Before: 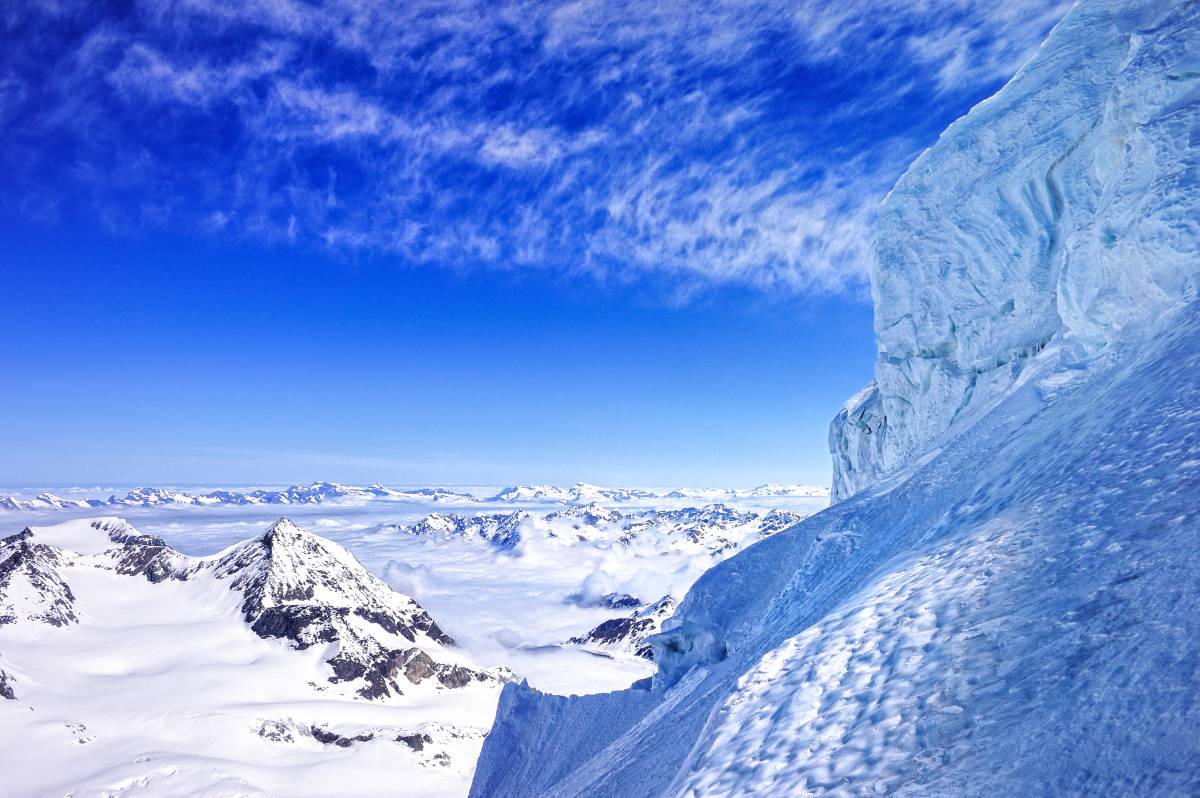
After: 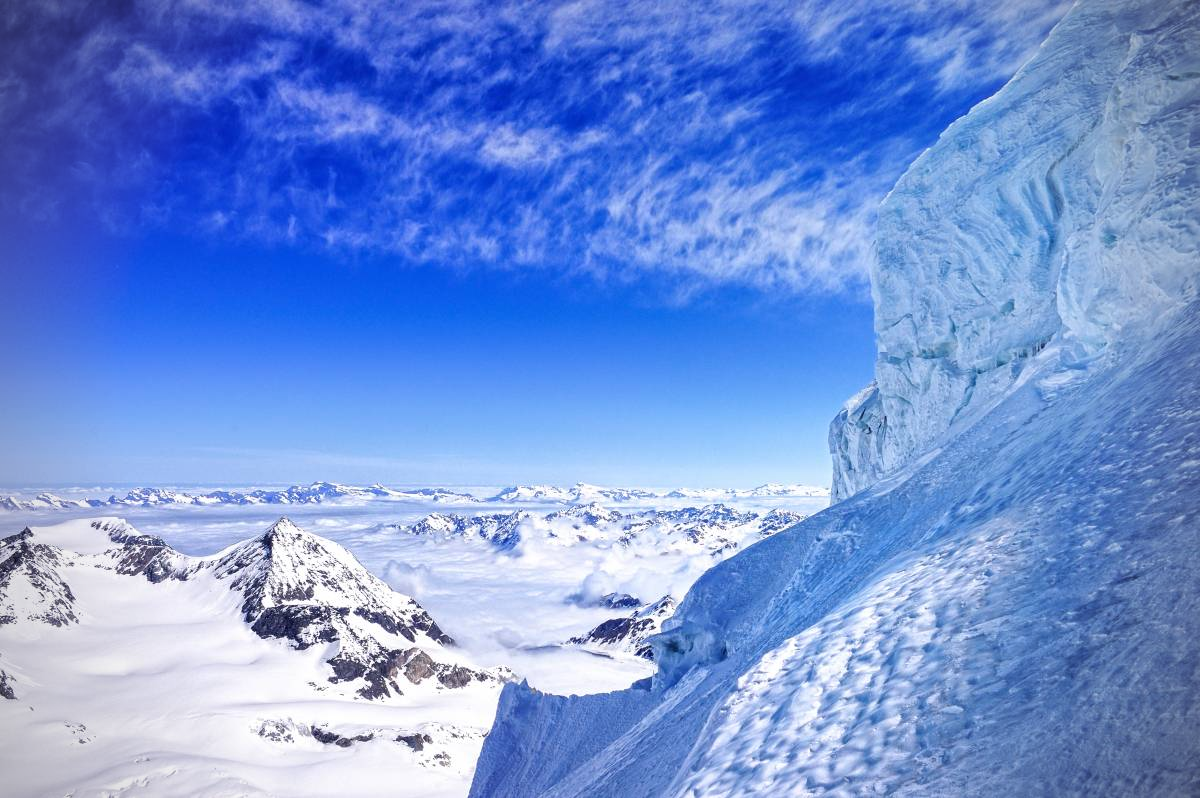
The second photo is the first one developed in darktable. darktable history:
exposure: compensate highlight preservation false
vignetting: on, module defaults
